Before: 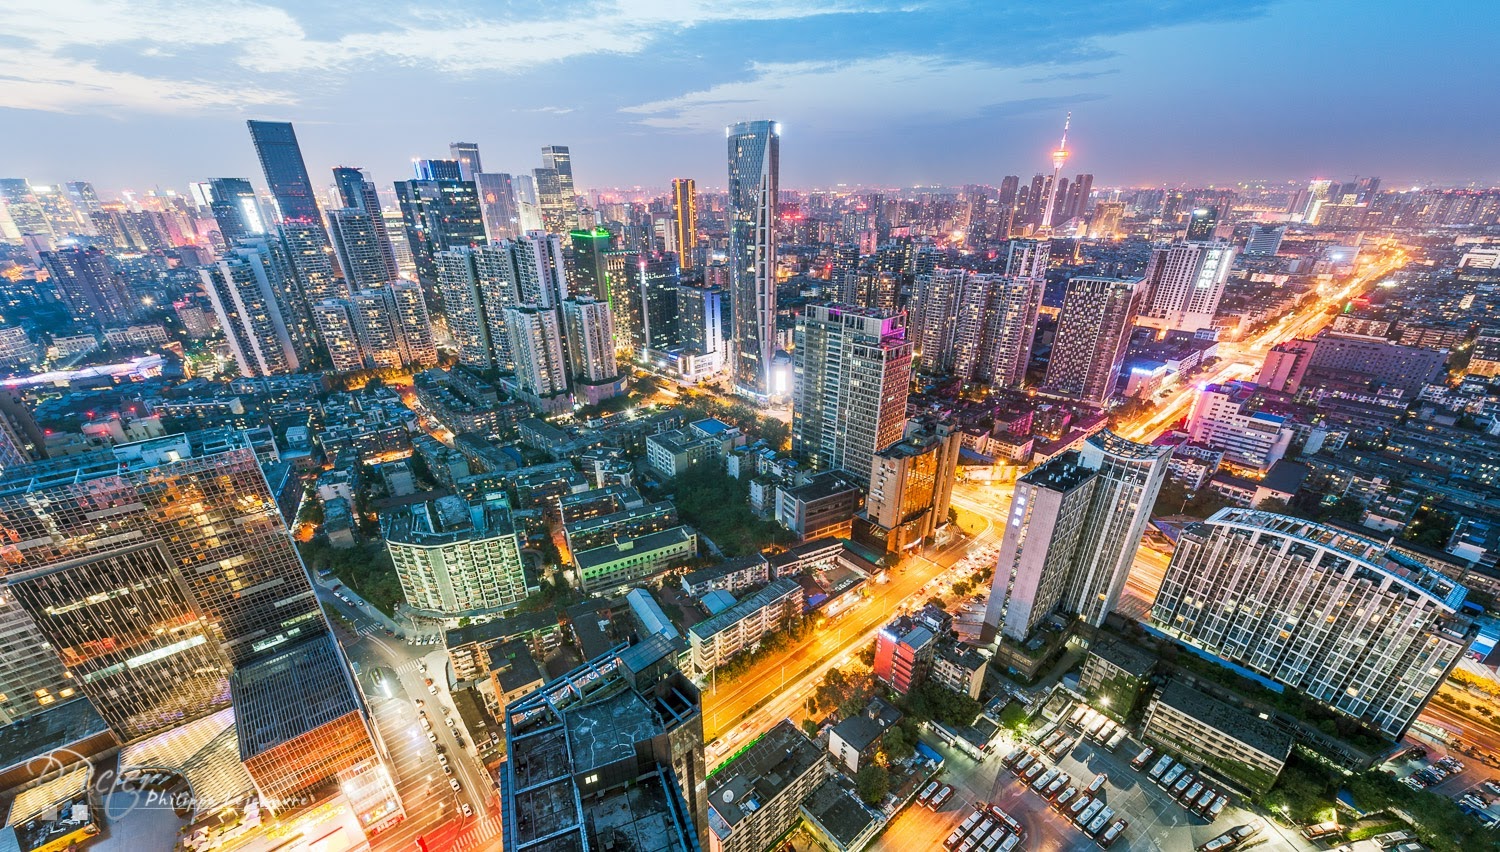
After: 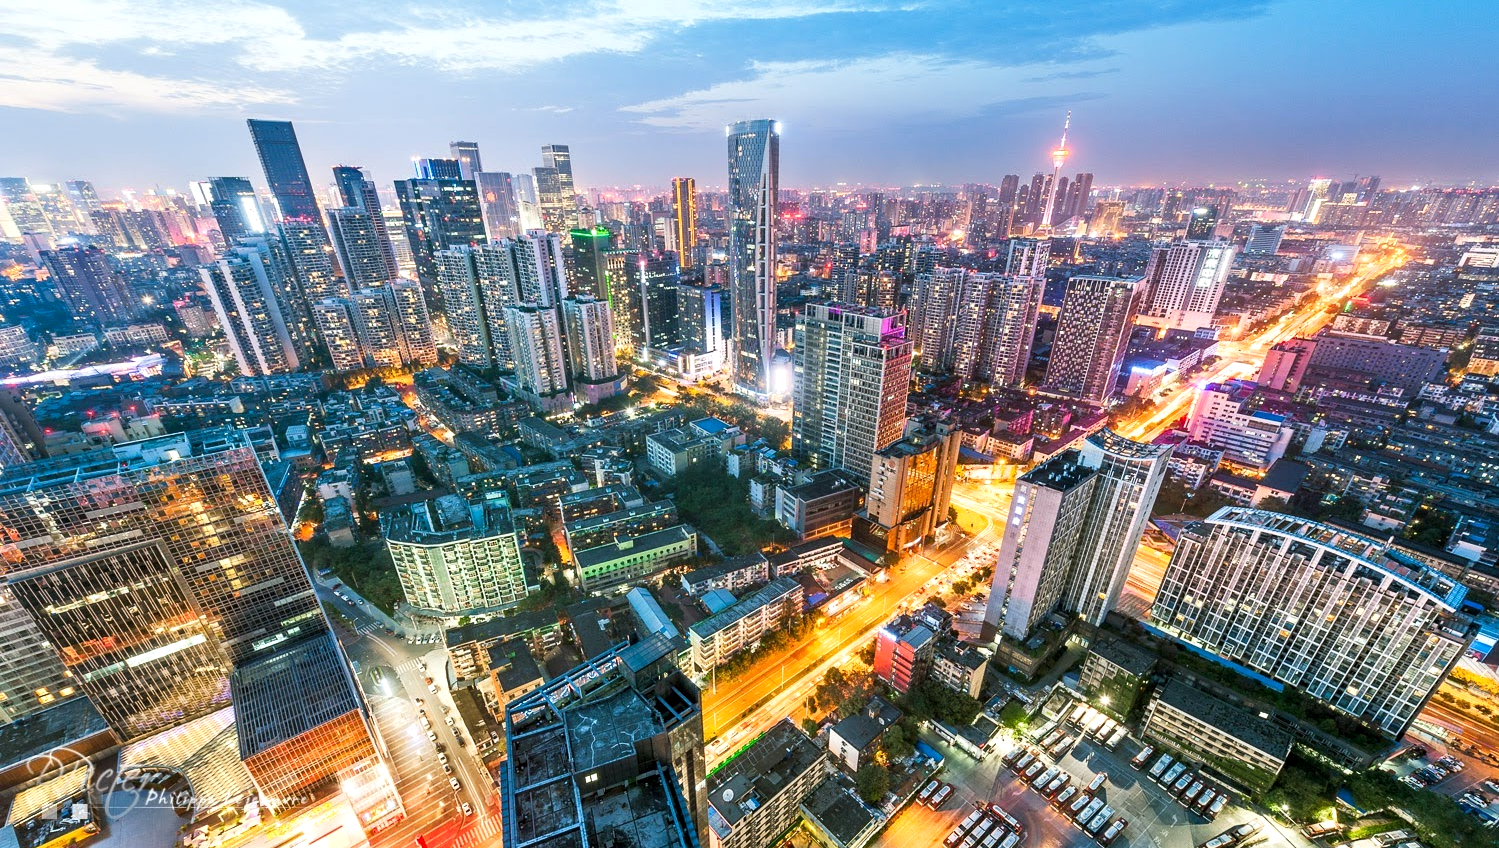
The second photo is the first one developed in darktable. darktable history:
shadows and highlights: shadows 31.42, highlights 0.533, soften with gaussian
levels: levels [0, 0.474, 0.947]
contrast equalizer: octaves 7, y [[0.515 ×6], [0.507 ×6], [0.425 ×6], [0 ×6], [0 ×6]]
crop: top 0.221%, bottom 0.199%
